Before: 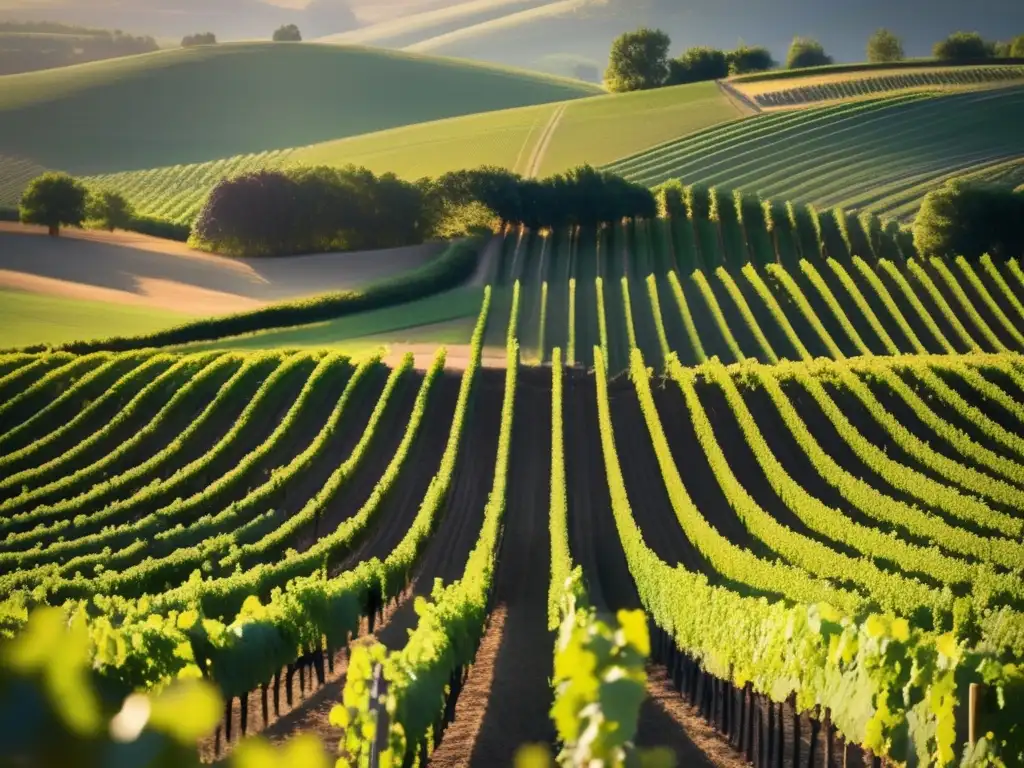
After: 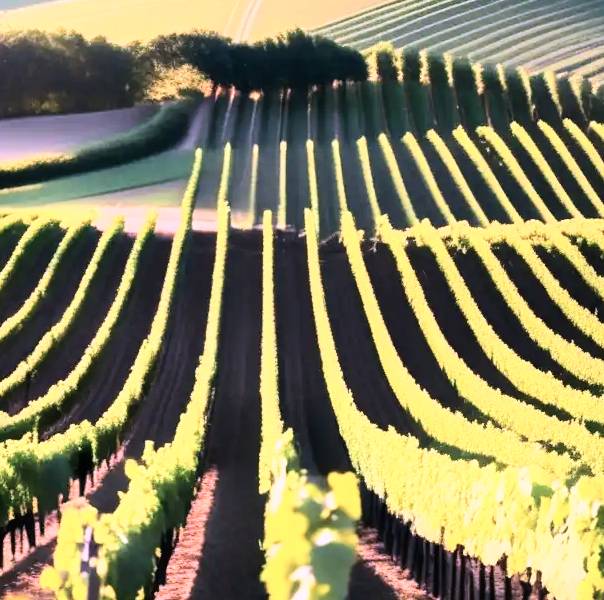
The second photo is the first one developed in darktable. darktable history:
color correction: highlights a* 15.2, highlights b* -25.87
crop and rotate: left 28.29%, top 17.862%, right 12.692%, bottom 3.931%
base curve: curves: ch0 [(0, 0) (0.007, 0.004) (0.027, 0.03) (0.046, 0.07) (0.207, 0.54) (0.442, 0.872) (0.673, 0.972) (1, 1)]
shadows and highlights: shadows 20.39, highlights -19.63, soften with gaussian
